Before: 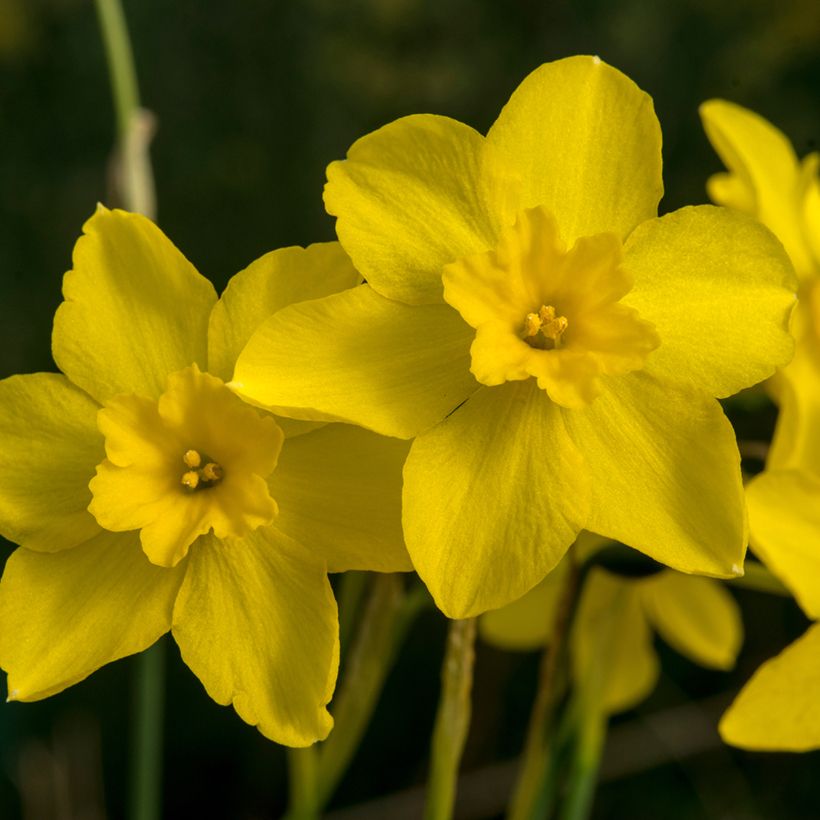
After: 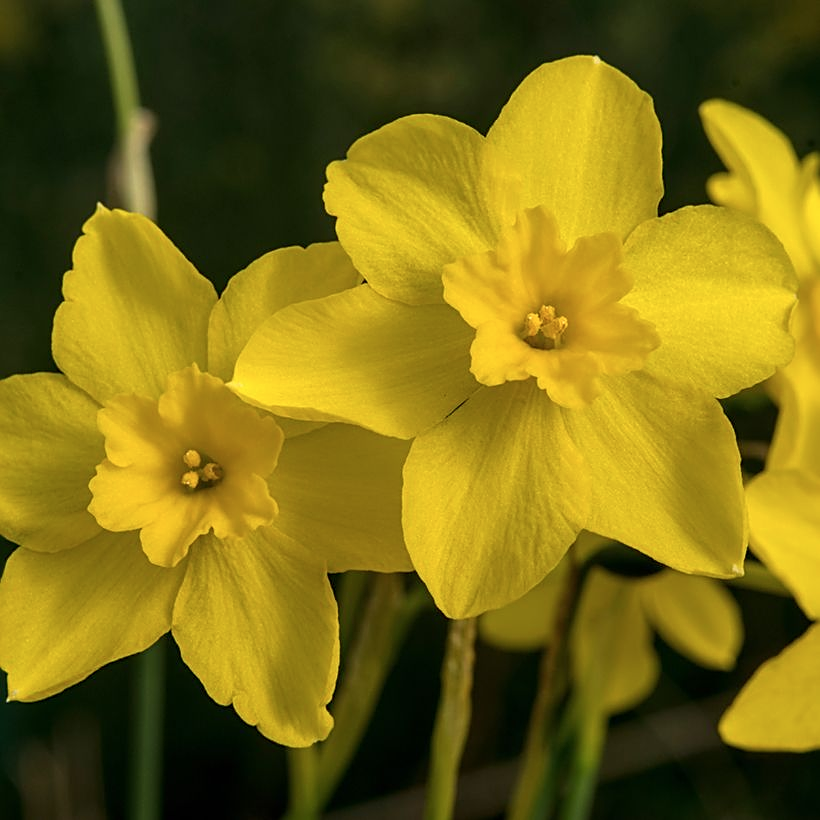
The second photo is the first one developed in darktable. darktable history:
sharpen: on, module defaults
color balance rgb: linear chroma grading › shadows -3%, linear chroma grading › highlights -4%
base curve: curves: ch0 [(0, 0) (0.989, 0.992)], preserve colors none
